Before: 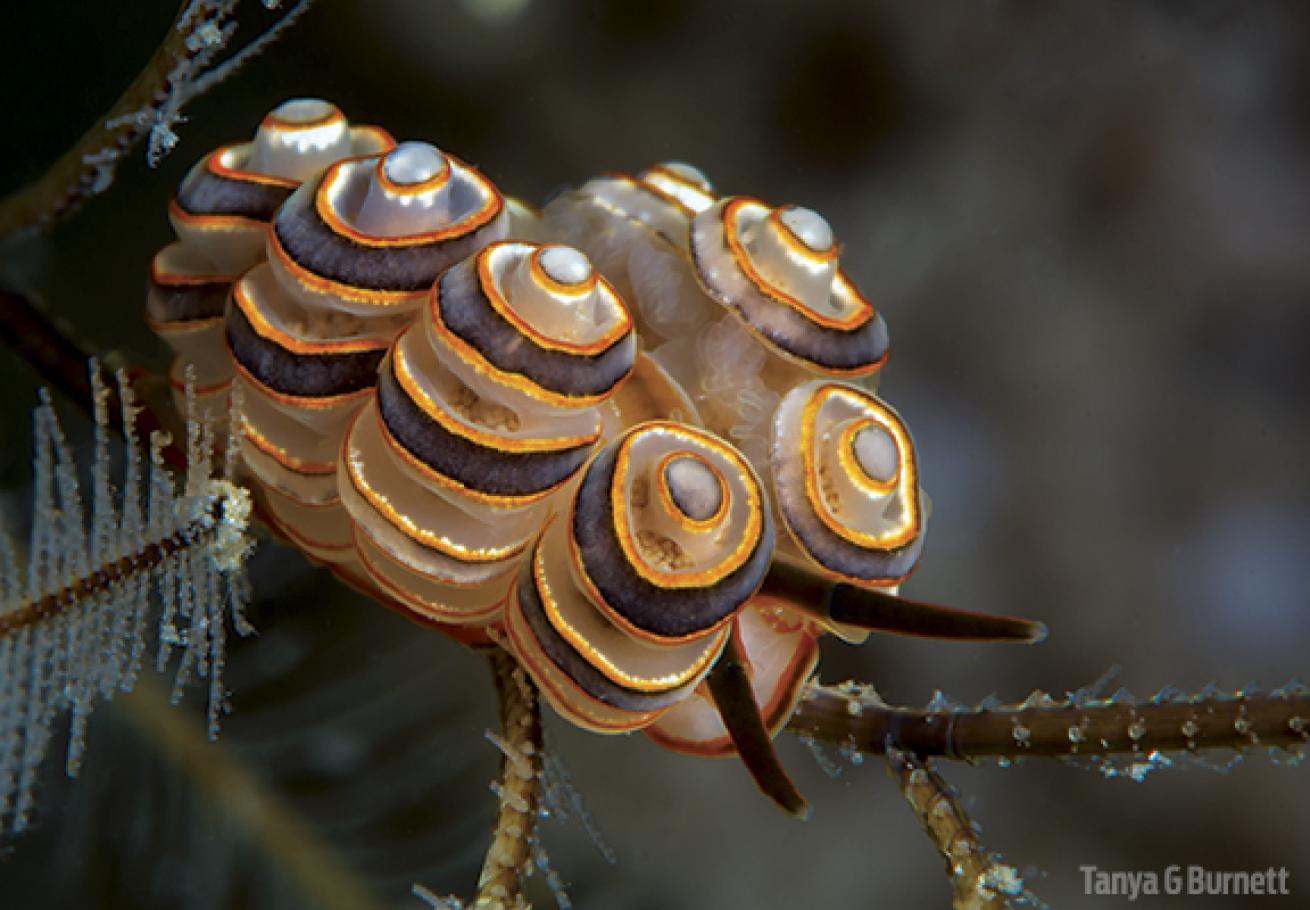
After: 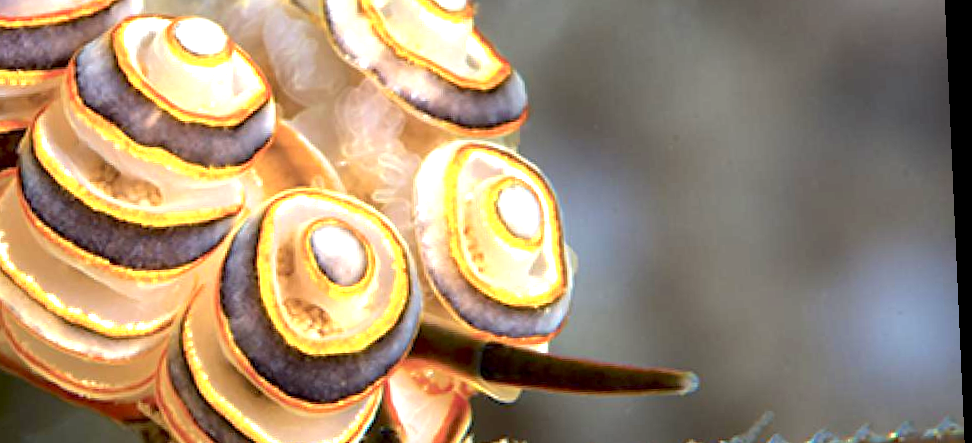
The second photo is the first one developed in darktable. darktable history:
crop and rotate: left 27.938%, top 27.046%, bottom 27.046%
rotate and perspective: rotation -2.56°, automatic cropping off
exposure: black level correction 0.001, exposure 1.719 EV, compensate exposure bias true, compensate highlight preservation false
